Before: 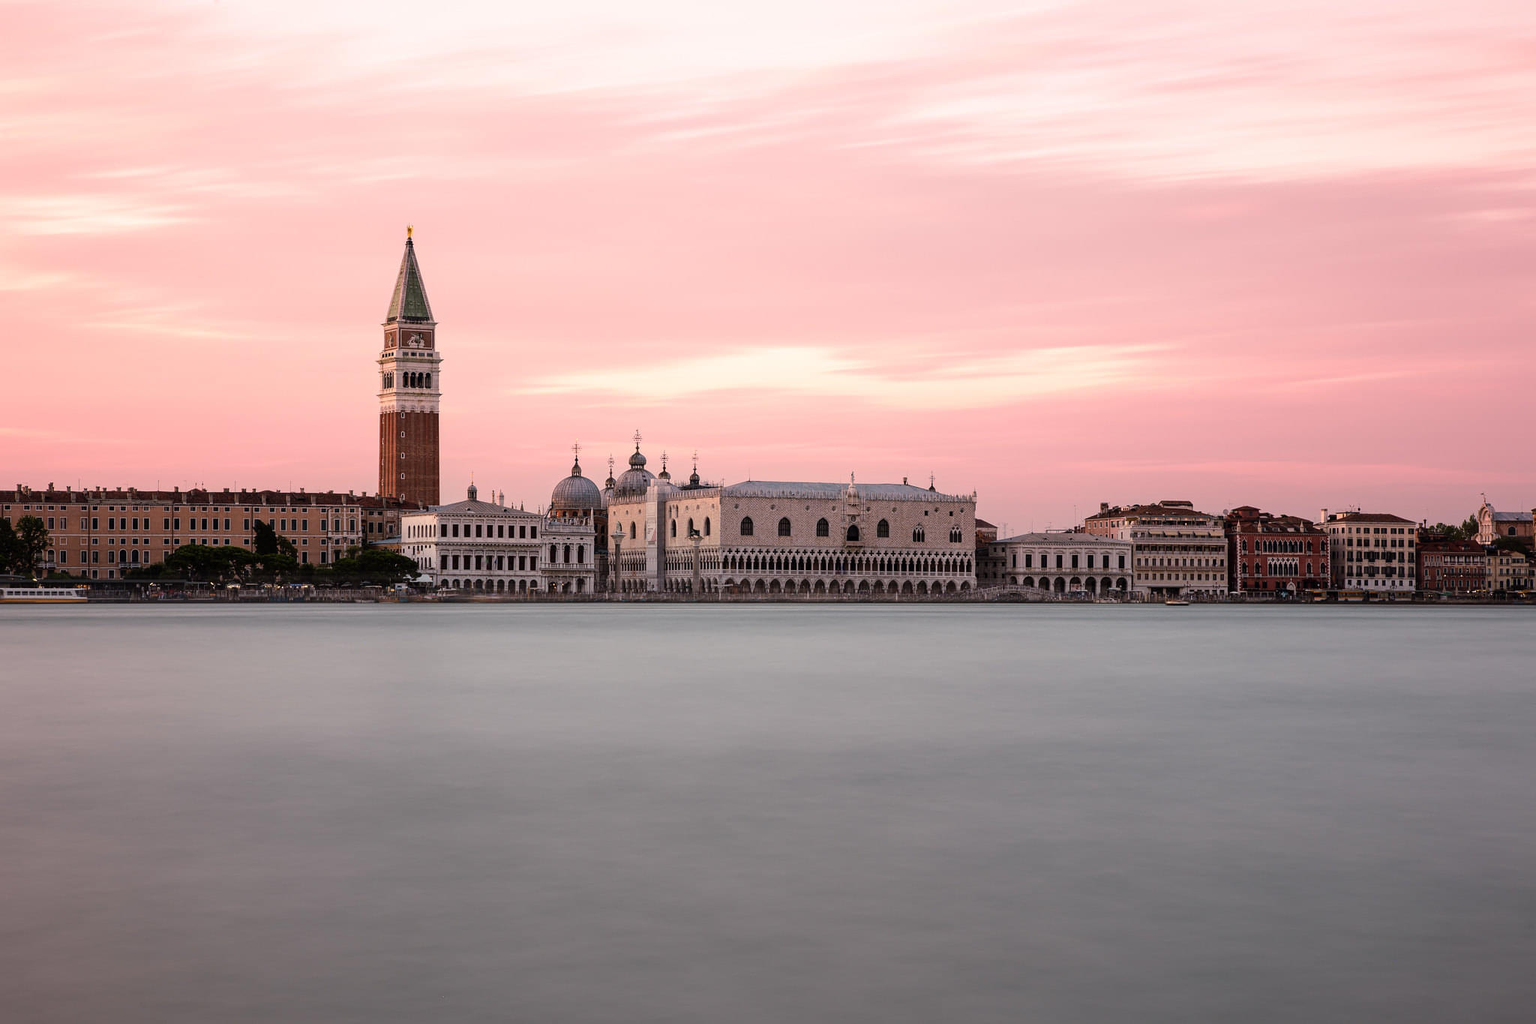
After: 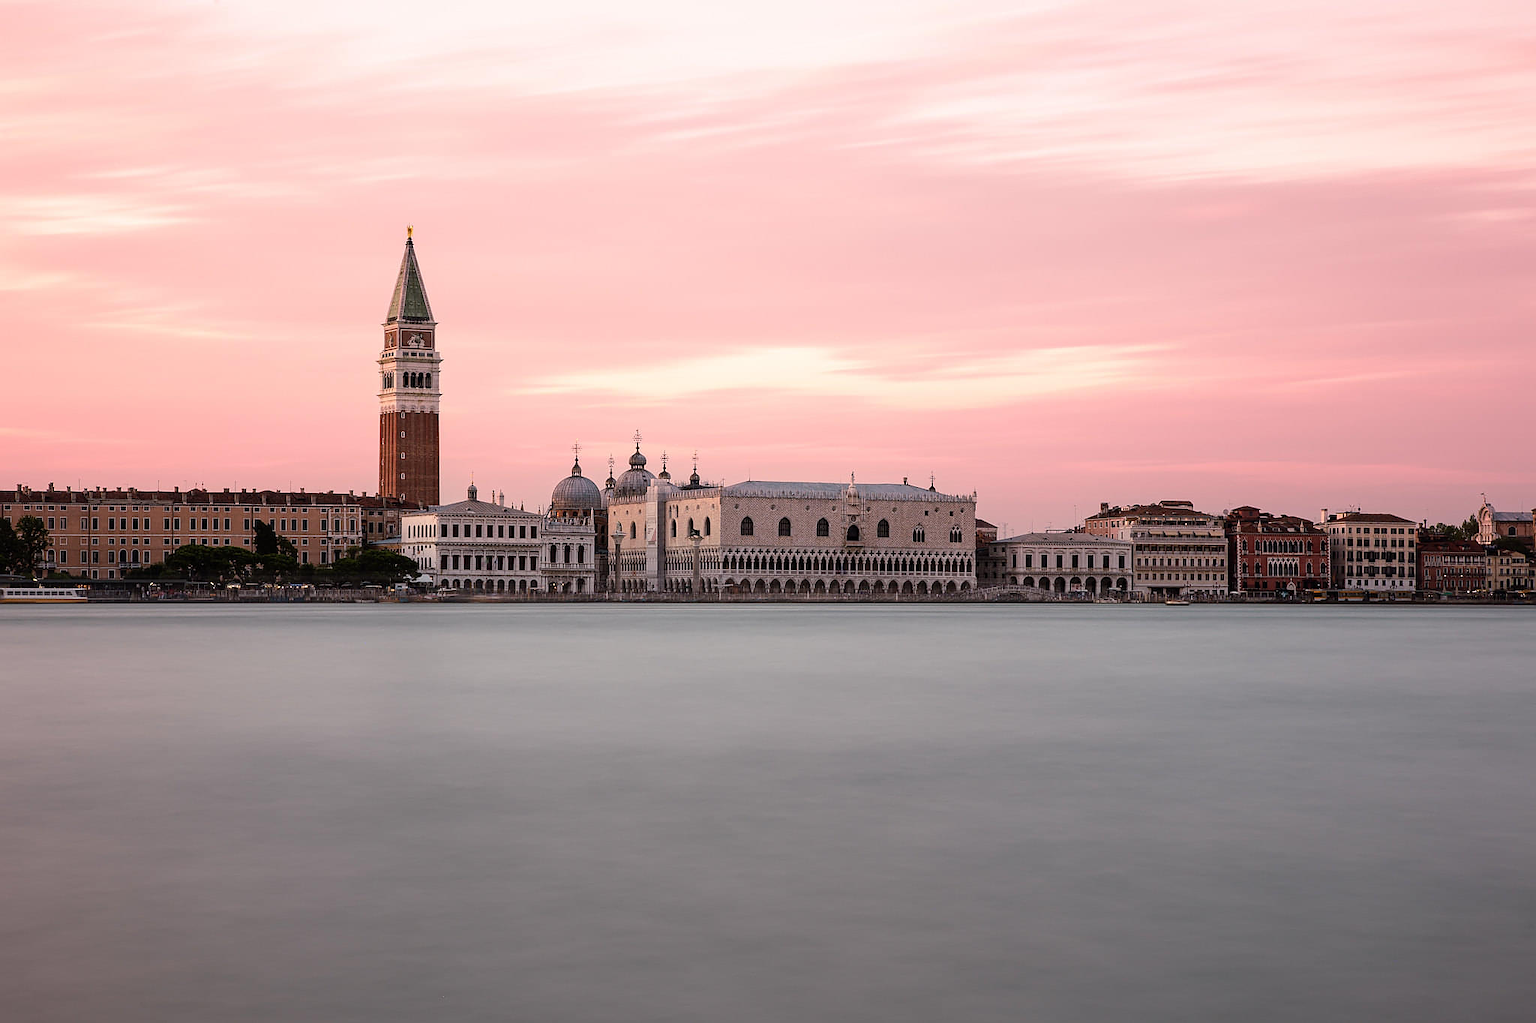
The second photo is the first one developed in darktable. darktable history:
sharpen: radius 0.971, amount 0.605
exposure: compensate highlight preservation false
